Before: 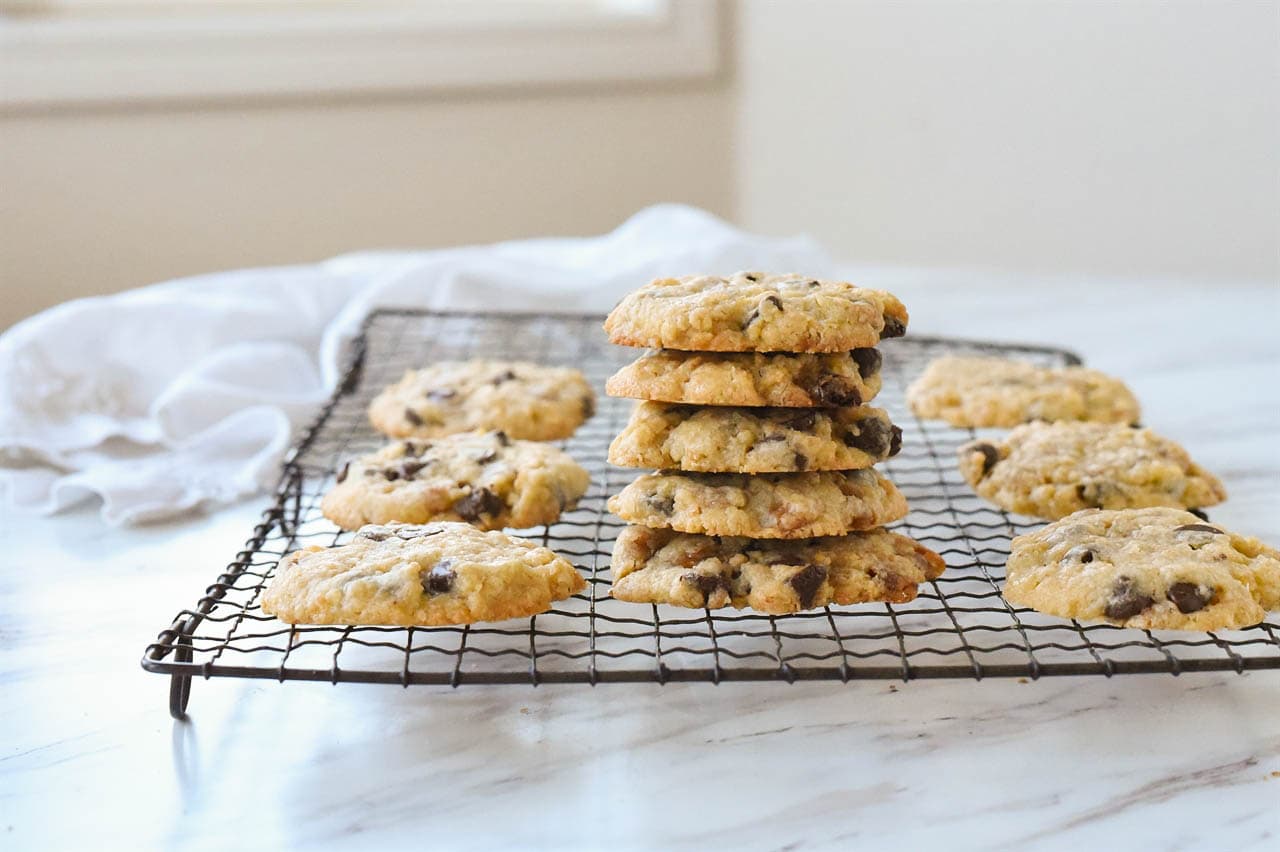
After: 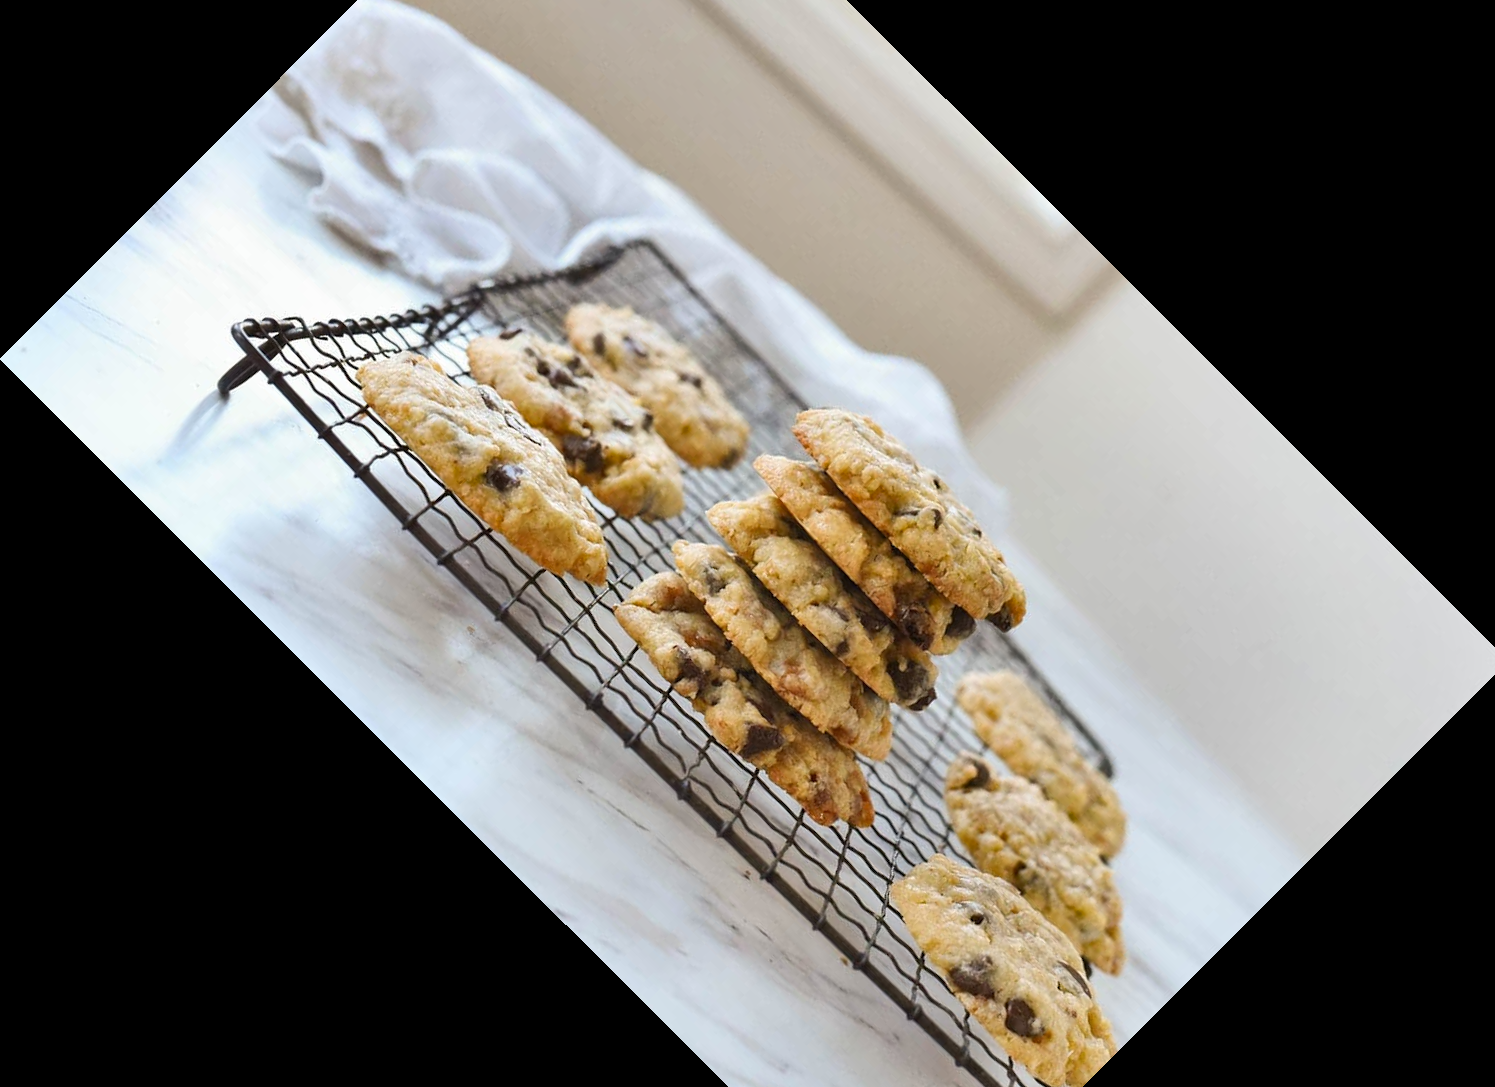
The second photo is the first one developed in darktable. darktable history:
shadows and highlights: low approximation 0.01, soften with gaussian
crop and rotate: angle -44.96°, top 16.173%, right 0.814%, bottom 11.674%
